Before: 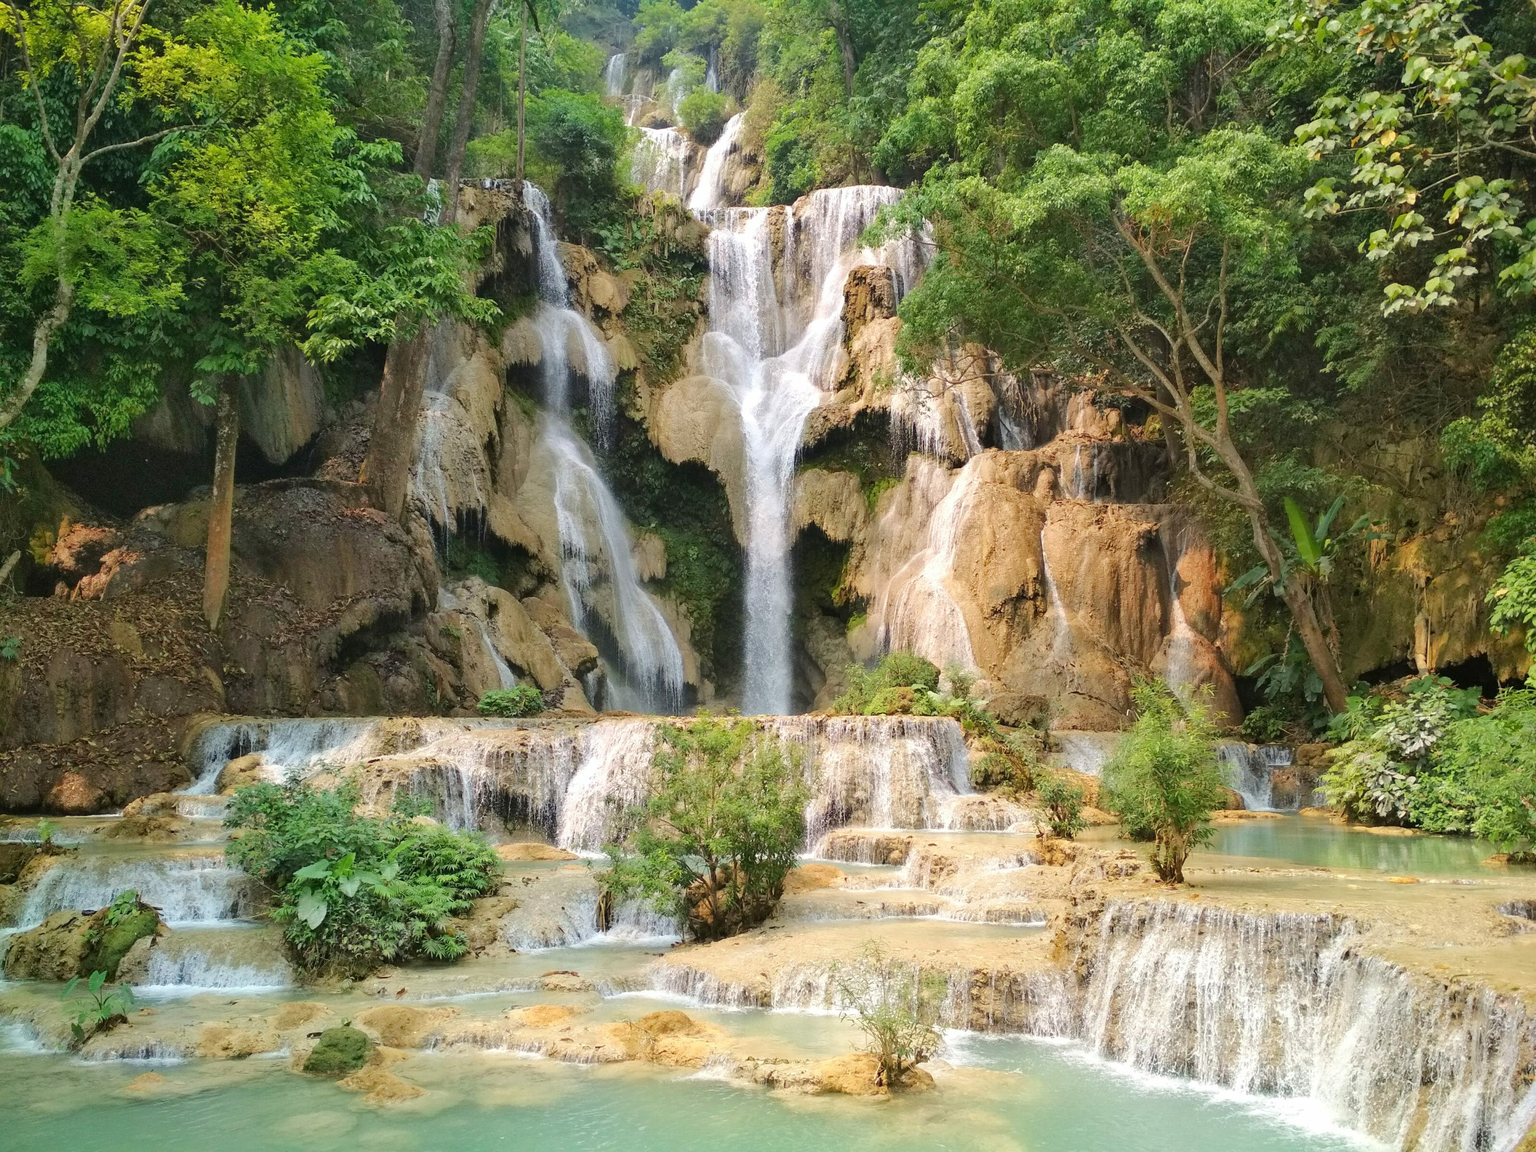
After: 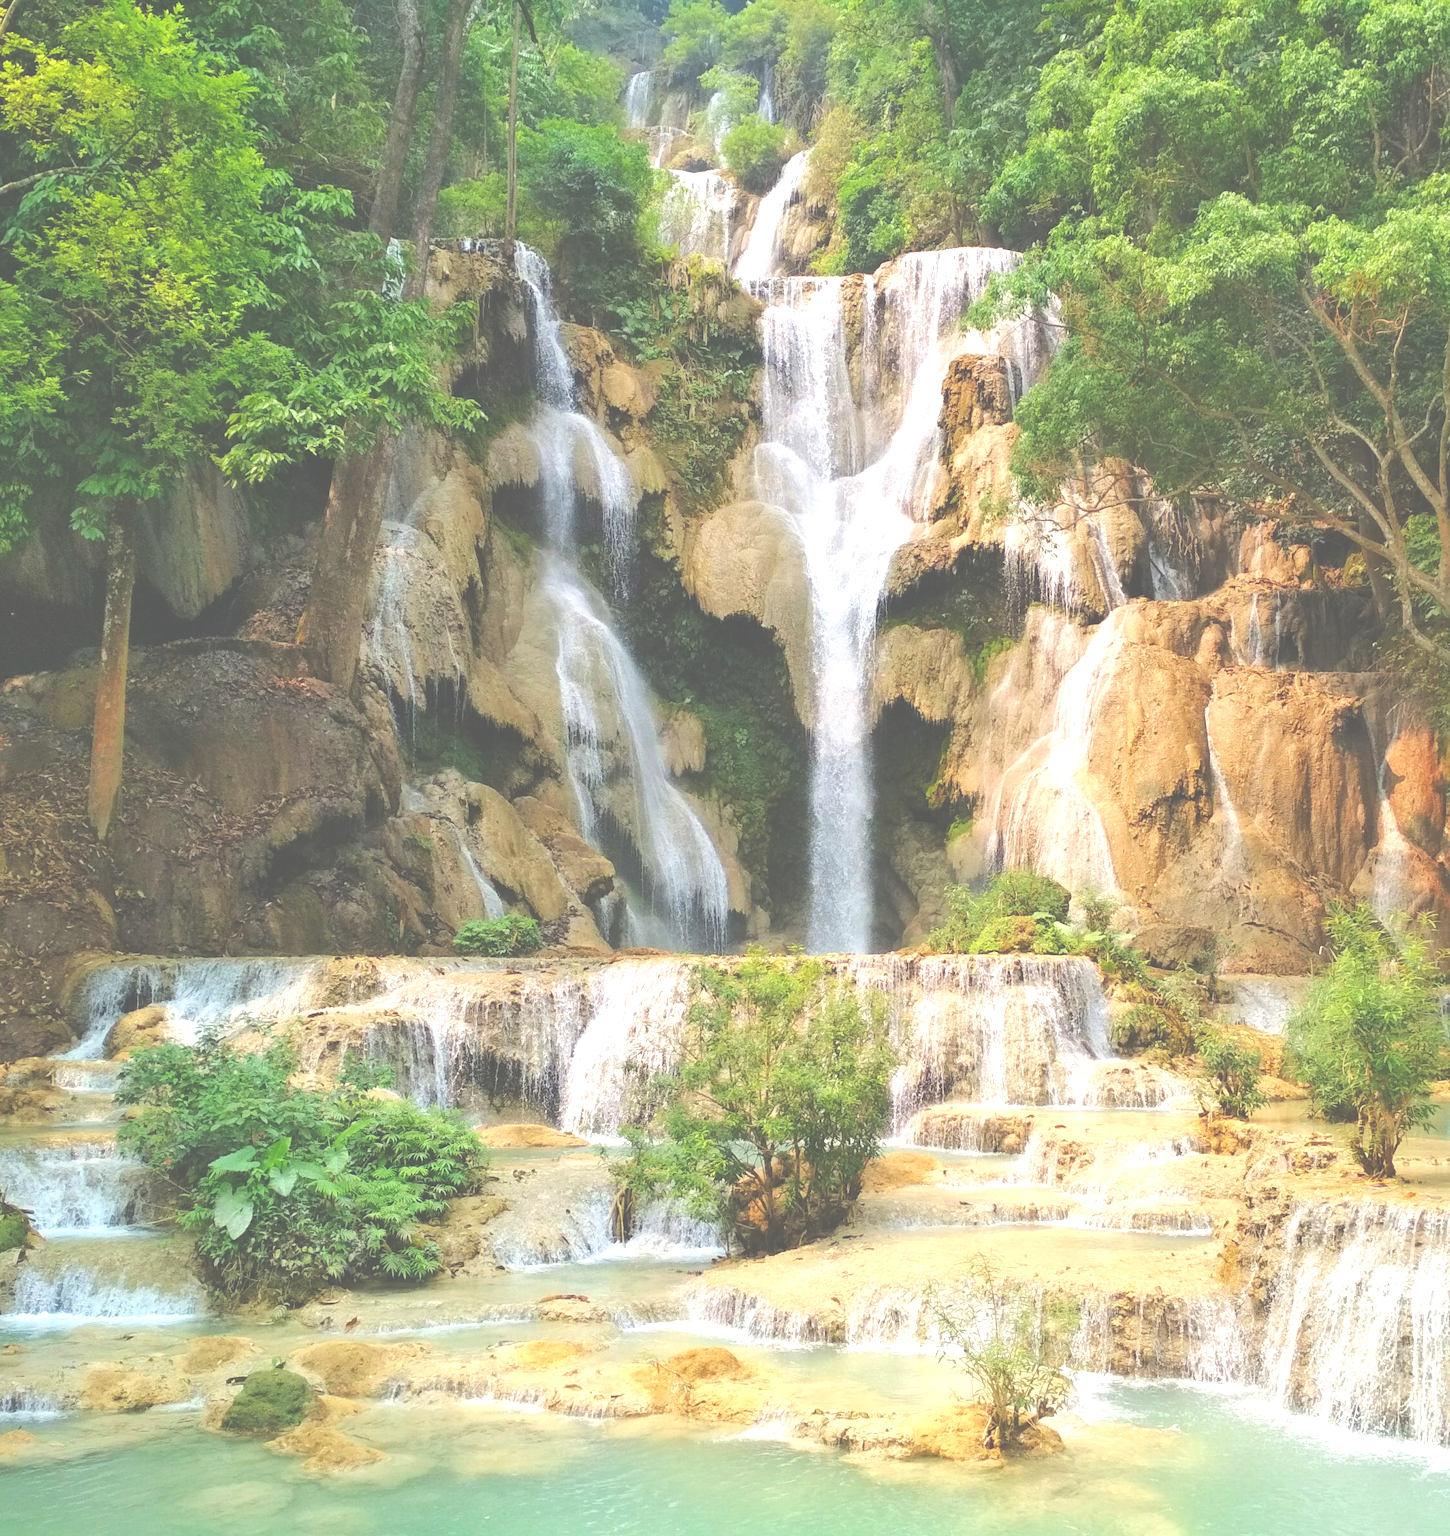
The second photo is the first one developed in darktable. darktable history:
contrast brightness saturation: saturation 0.176
exposure: black level correction -0.072, exposure 0.503 EV, compensate highlight preservation false
crop and rotate: left 8.951%, right 20.221%
